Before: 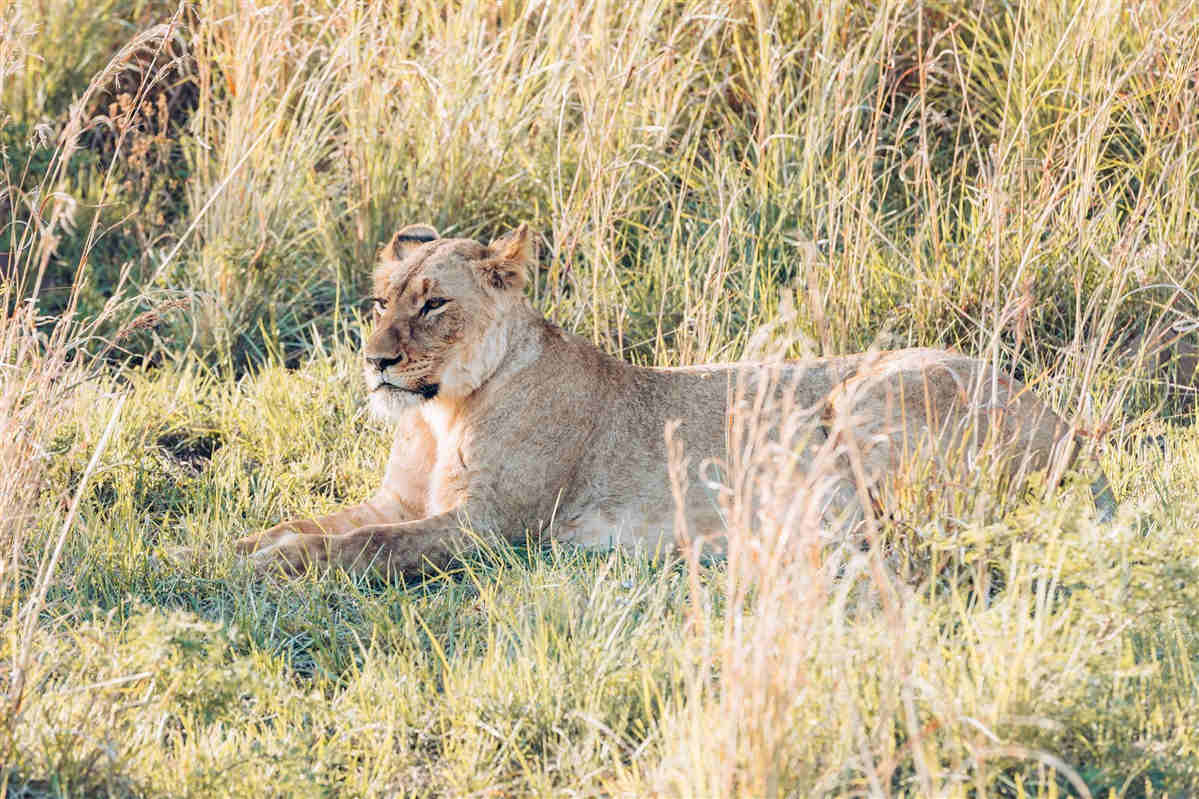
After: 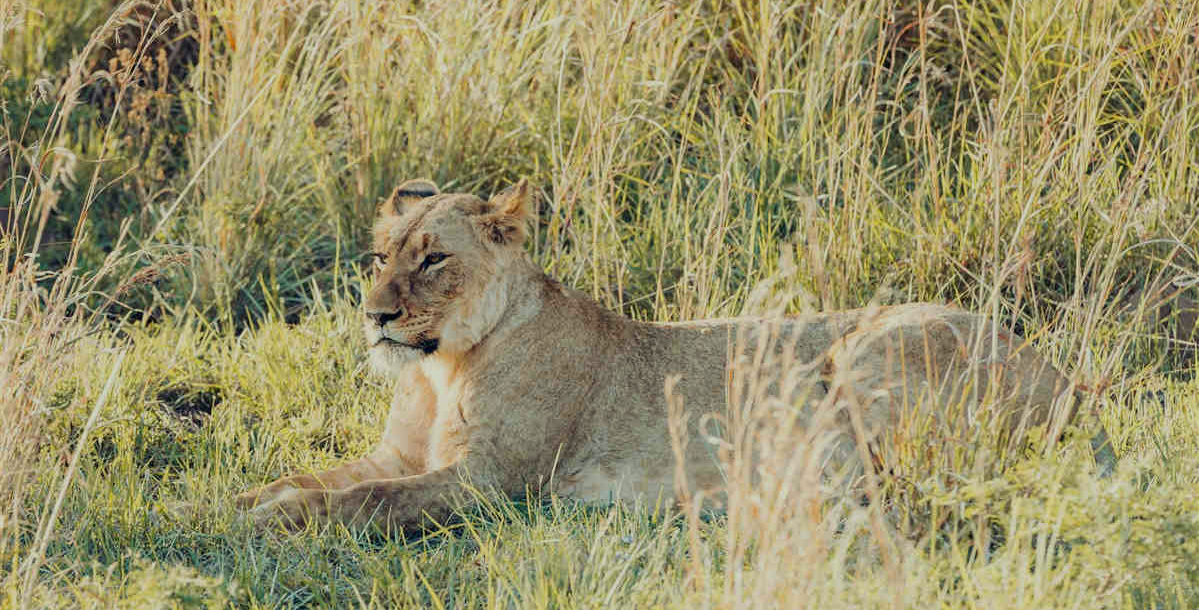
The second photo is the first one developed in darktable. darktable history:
color correction: highlights a* -5.76, highlights b* 11.31
exposure: exposure -0.573 EV, compensate highlight preservation false
crop: top 5.68%, bottom 17.875%
